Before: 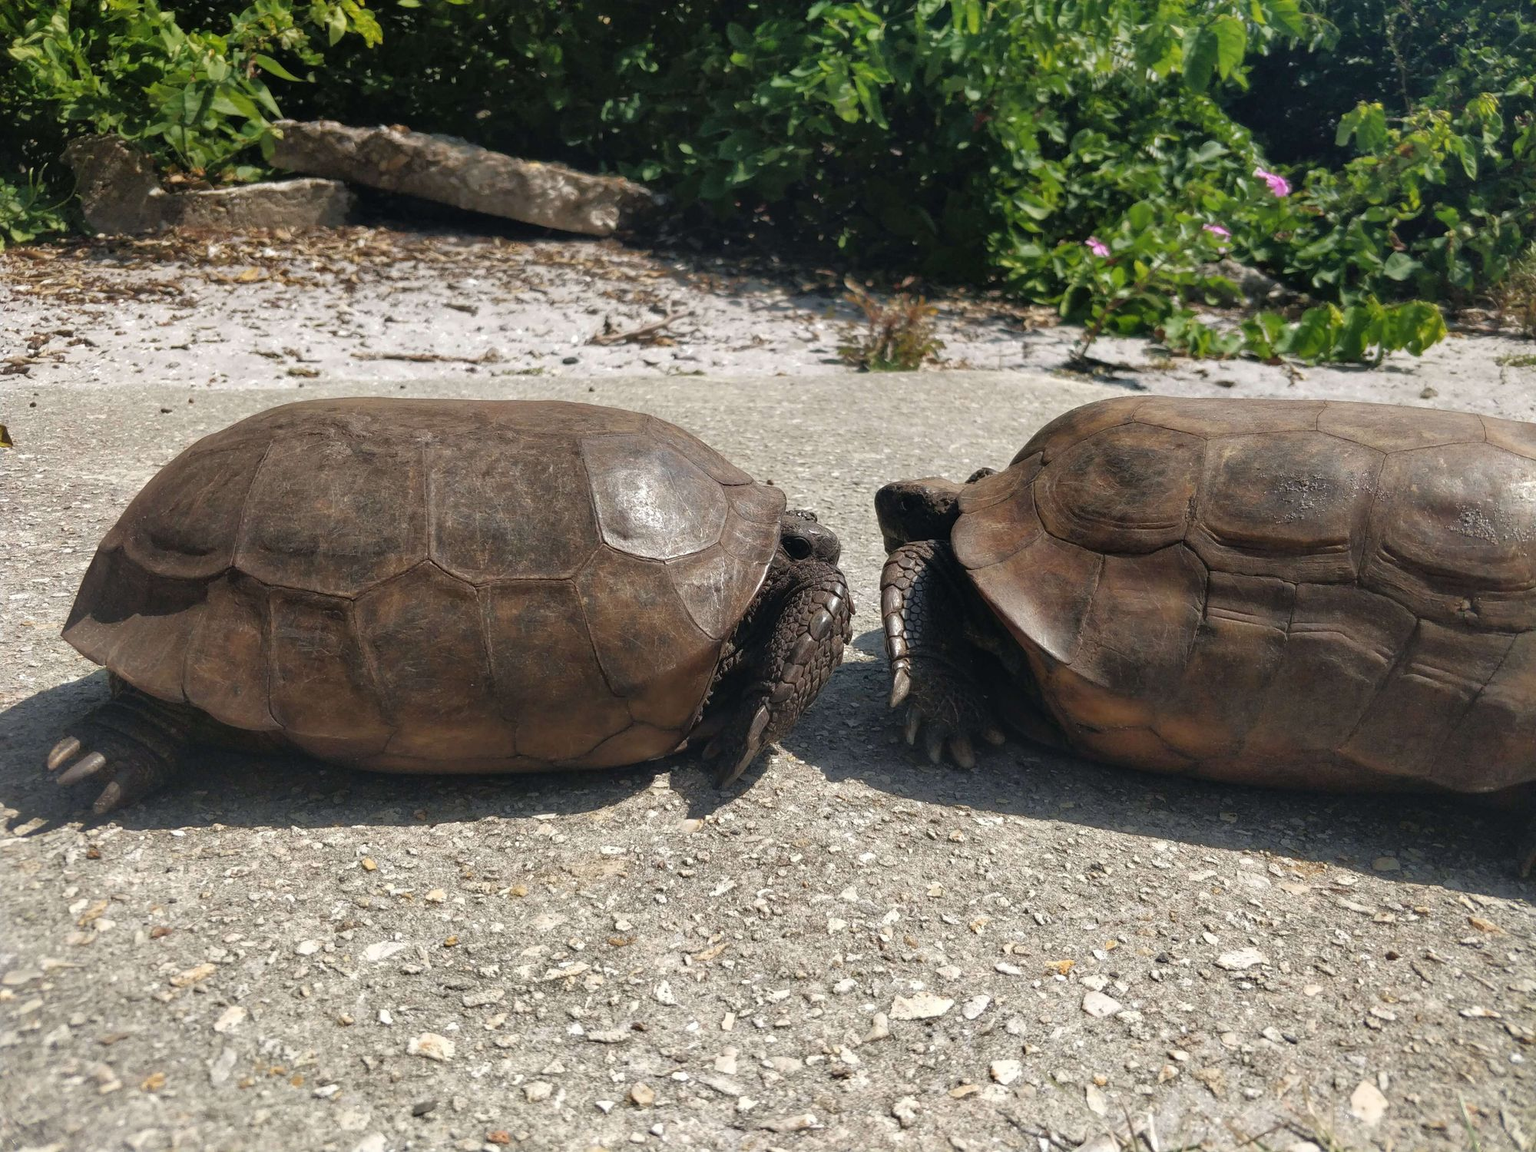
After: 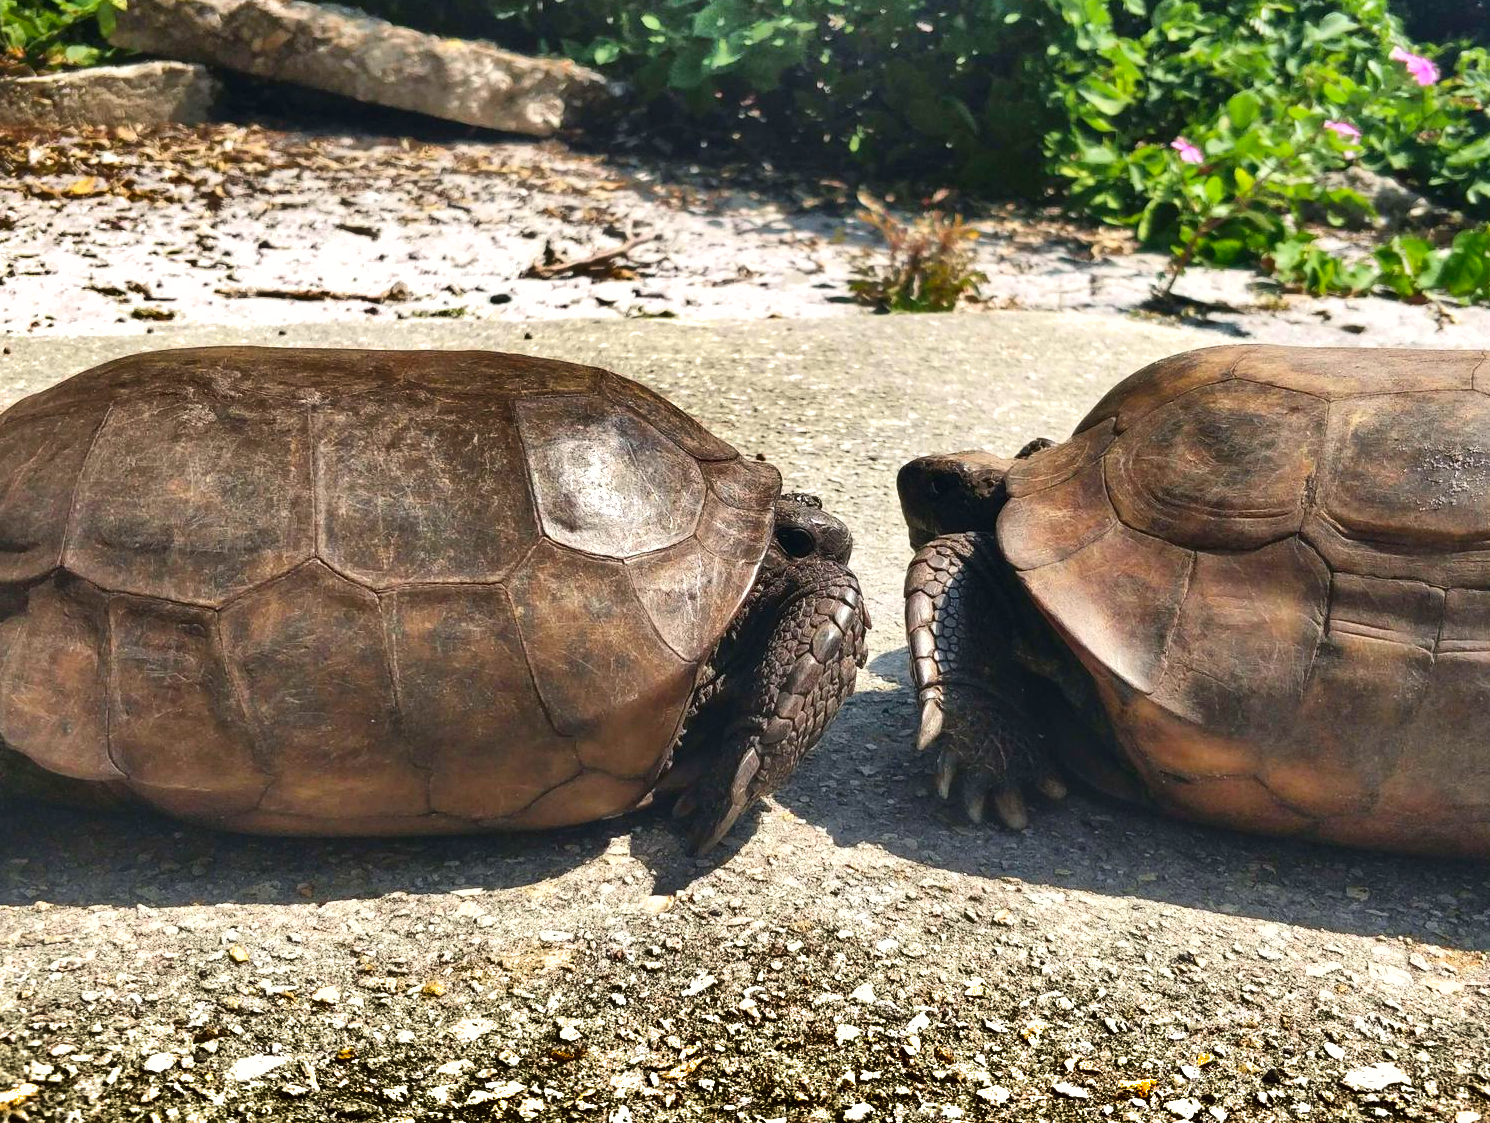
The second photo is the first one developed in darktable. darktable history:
crop and rotate: left 12.106%, top 11.446%, right 13.356%, bottom 13.654%
shadows and highlights: radius 123, shadows 99.07, white point adjustment -3.18, highlights -99.81, soften with gaussian
contrast brightness saturation: contrast 0.226, brightness 0.103, saturation 0.287
exposure: exposure 0.77 EV, compensate exposure bias true, compensate highlight preservation false
tone equalizer: edges refinement/feathering 500, mask exposure compensation -1.57 EV, preserve details no
